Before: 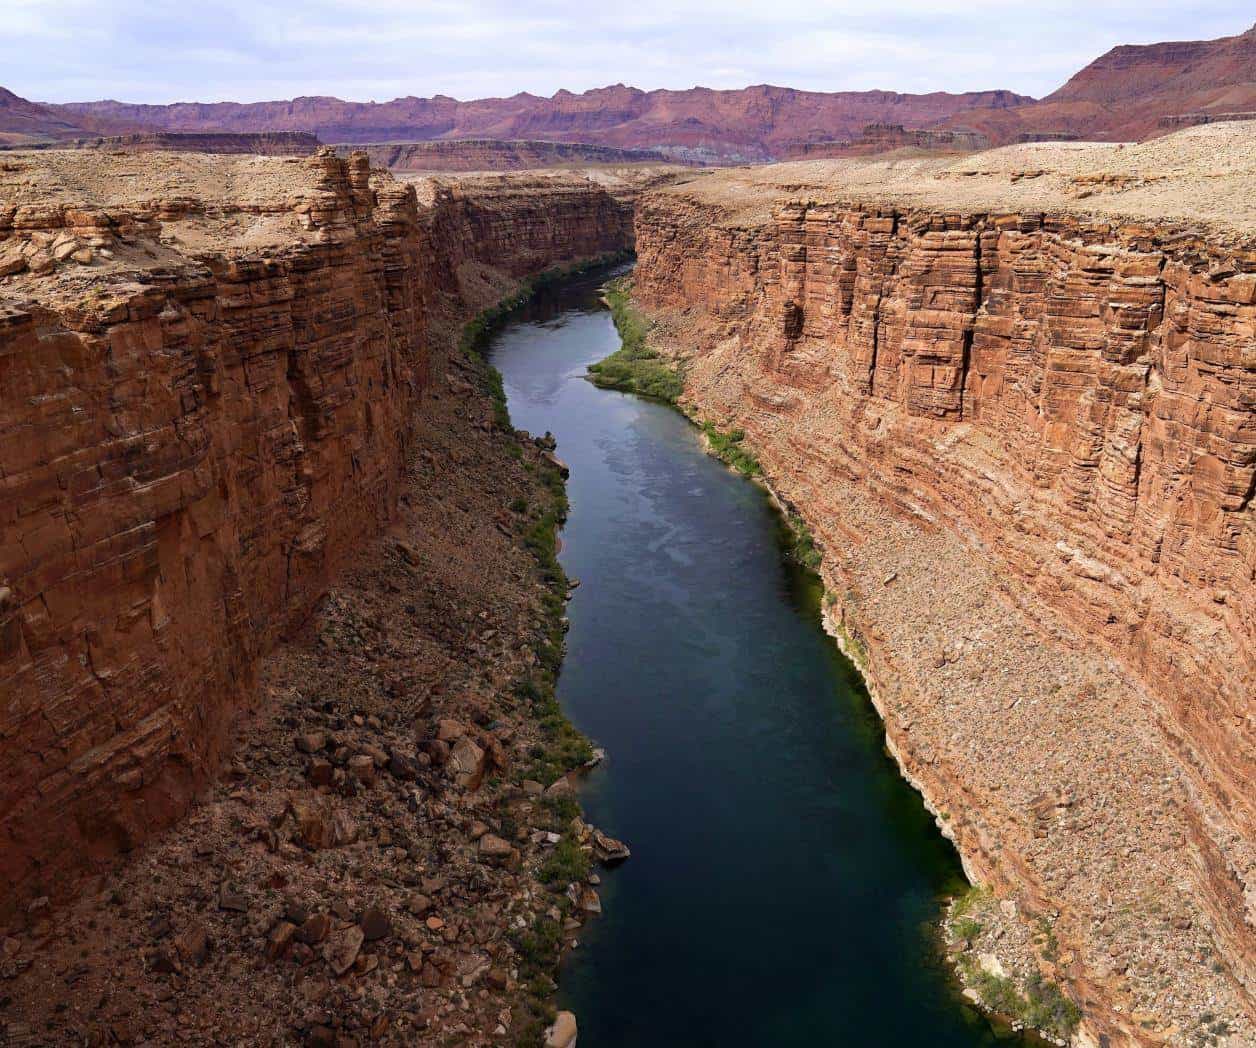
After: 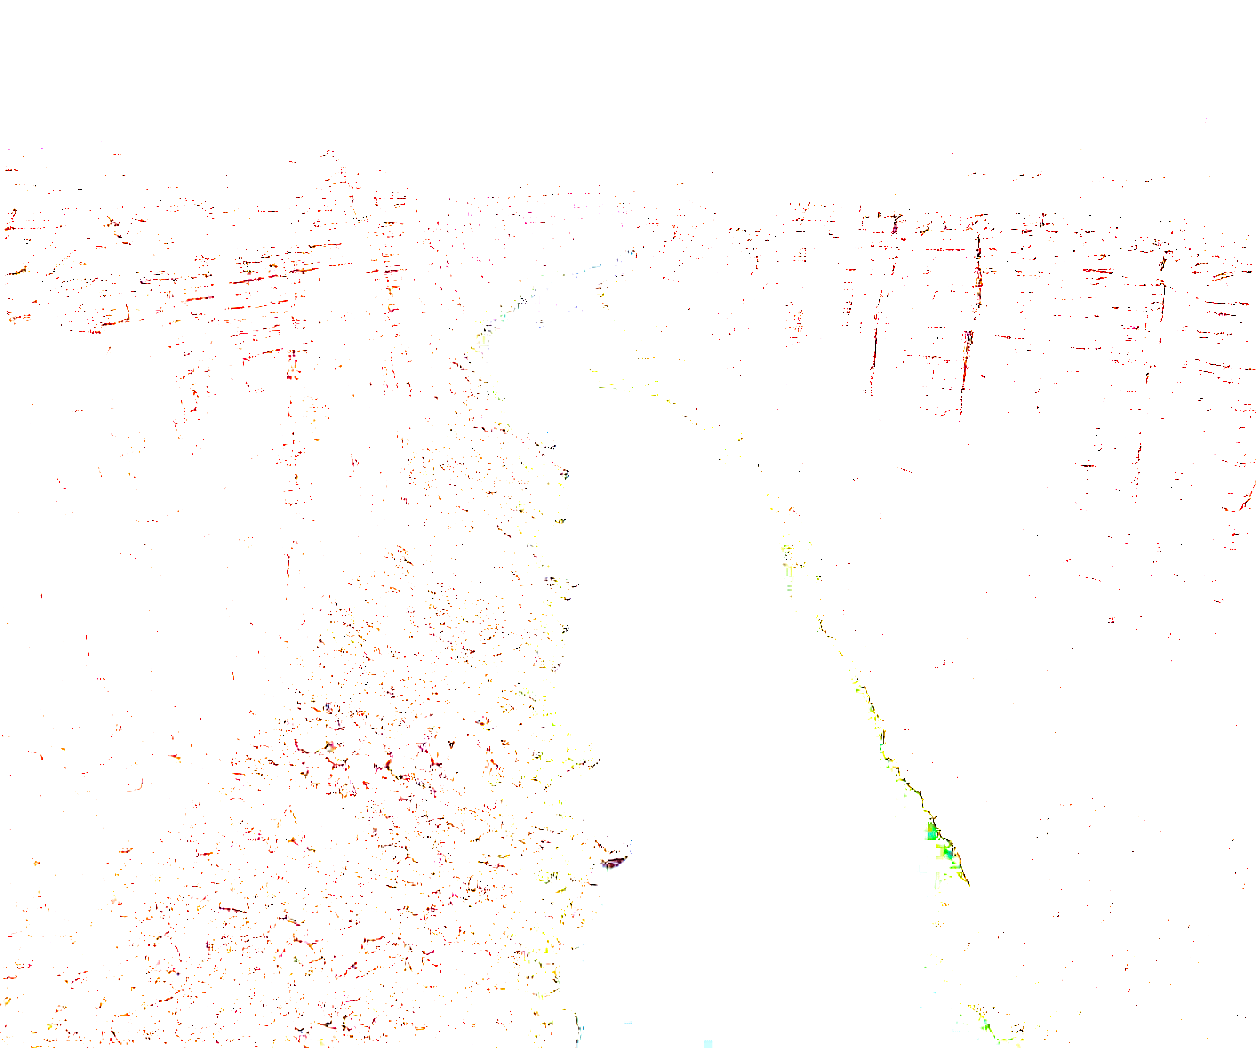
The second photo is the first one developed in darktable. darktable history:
split-toning: shadows › hue 360°
exposure: exposure 8 EV, compensate highlight preservation false
sharpen: on, module defaults
